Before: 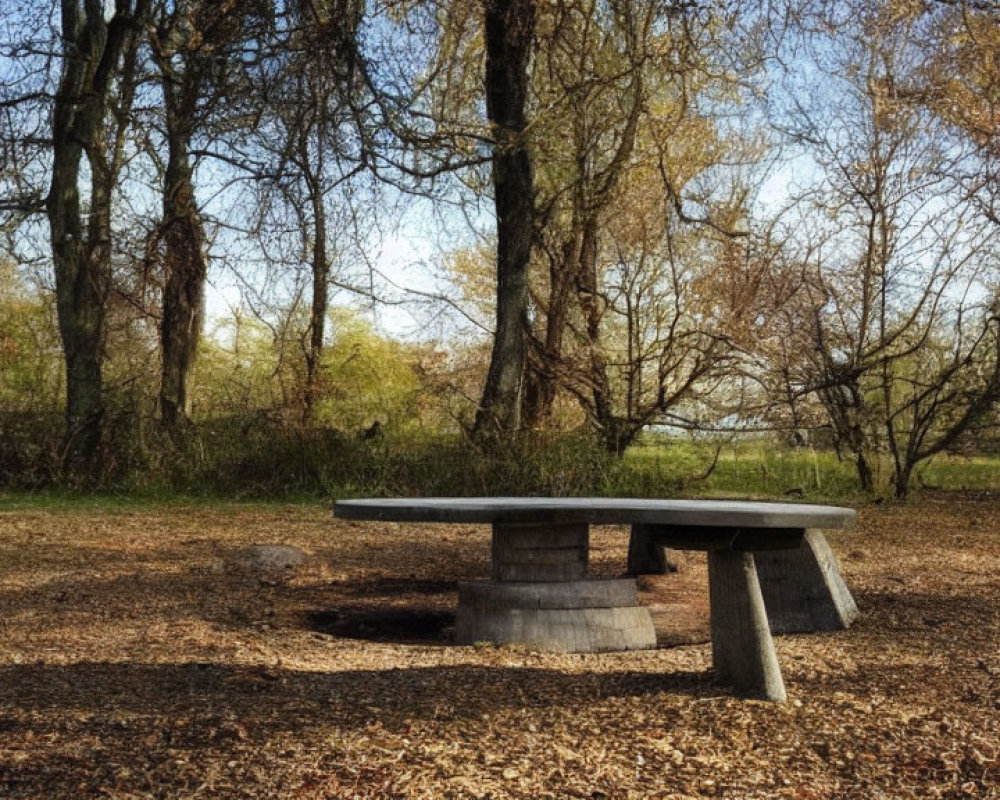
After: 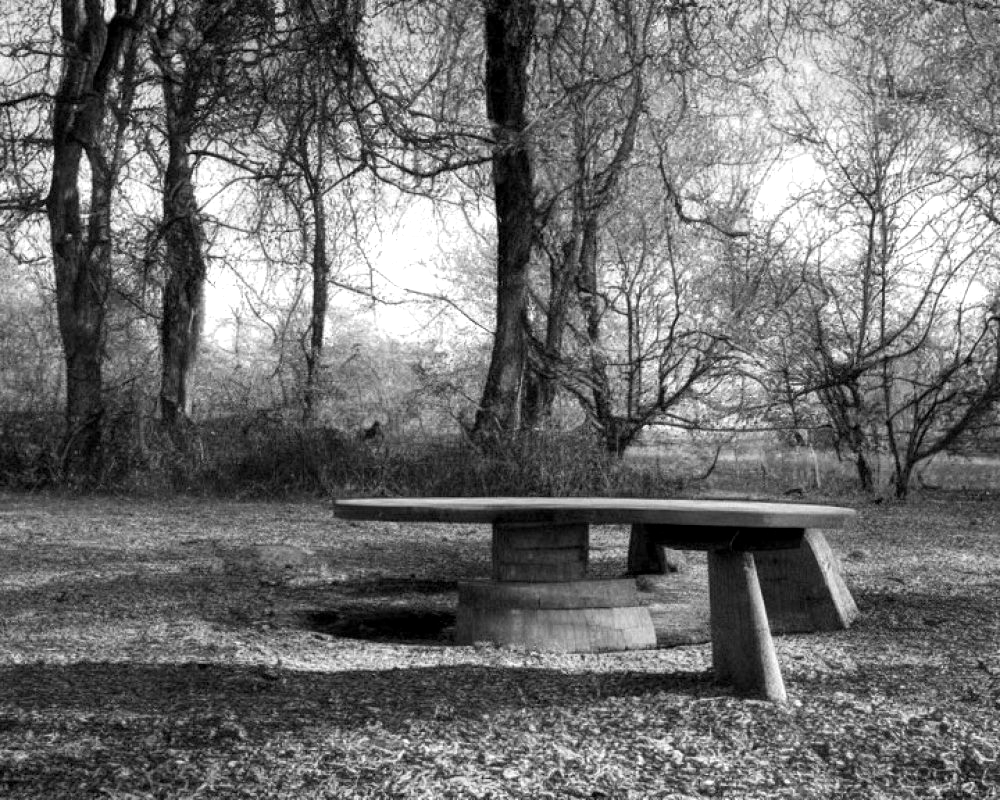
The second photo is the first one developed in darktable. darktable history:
exposure: black level correction 0.003, exposure 0.383 EV, compensate highlight preservation false
white balance: red 1.127, blue 0.943
monochrome: on, module defaults
